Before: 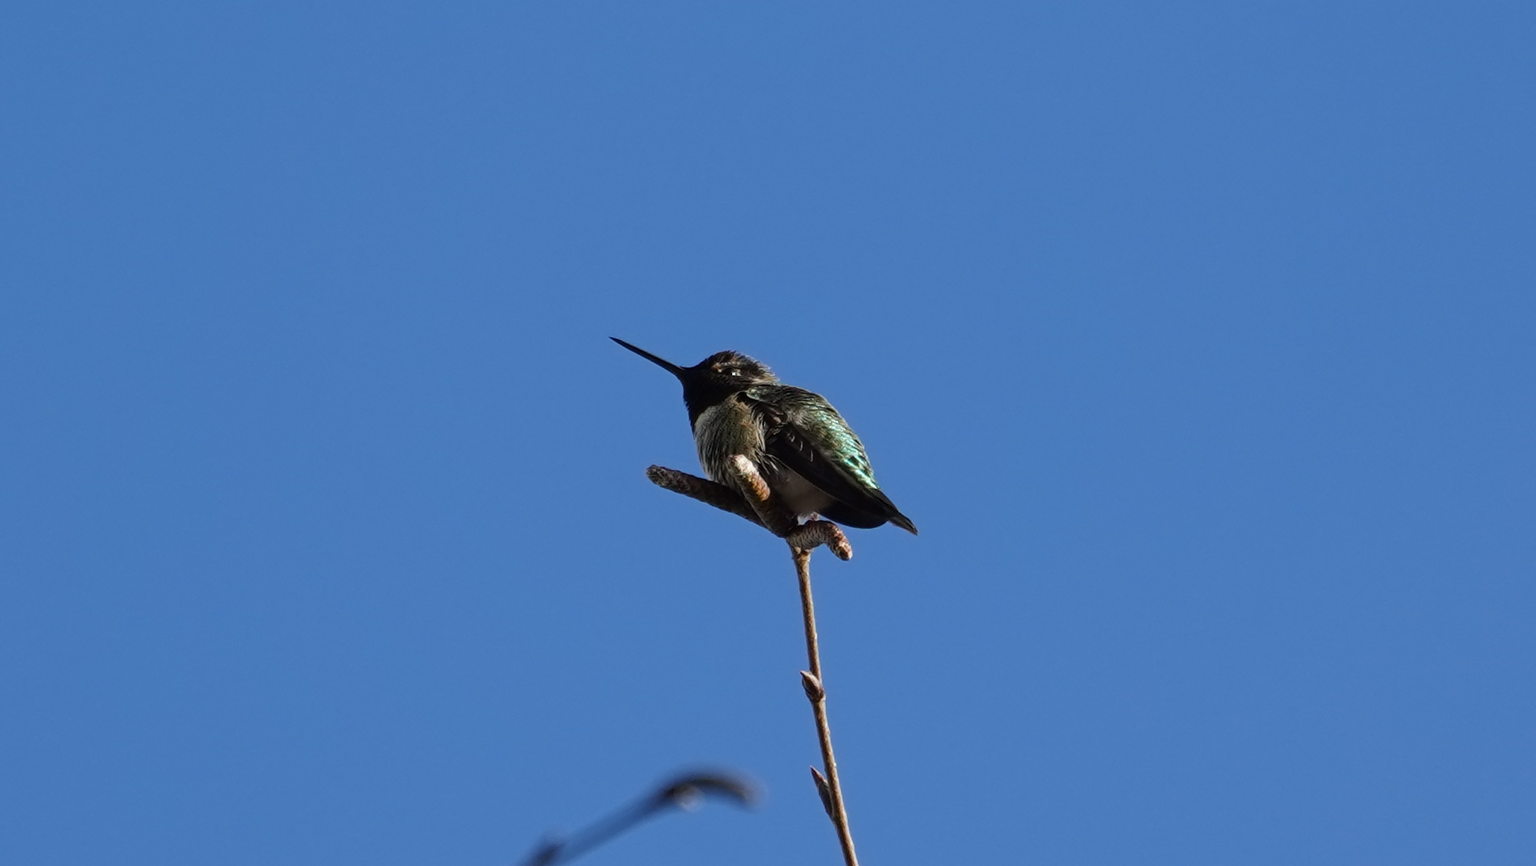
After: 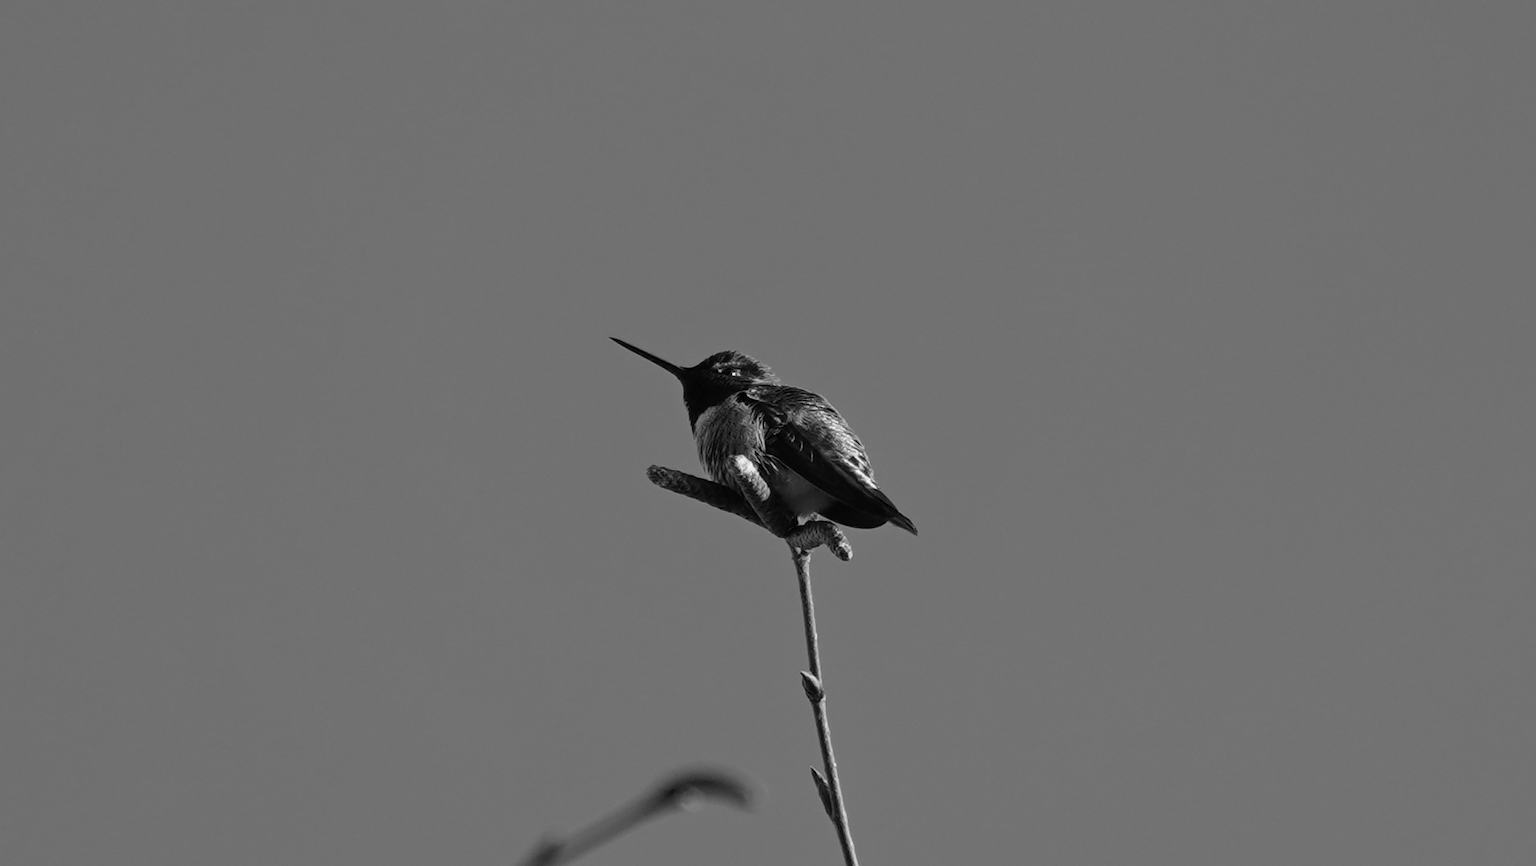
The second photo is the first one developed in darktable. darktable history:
monochrome: a 32, b 64, size 2.3
color correction: highlights a* -10.04, highlights b* -10.37
